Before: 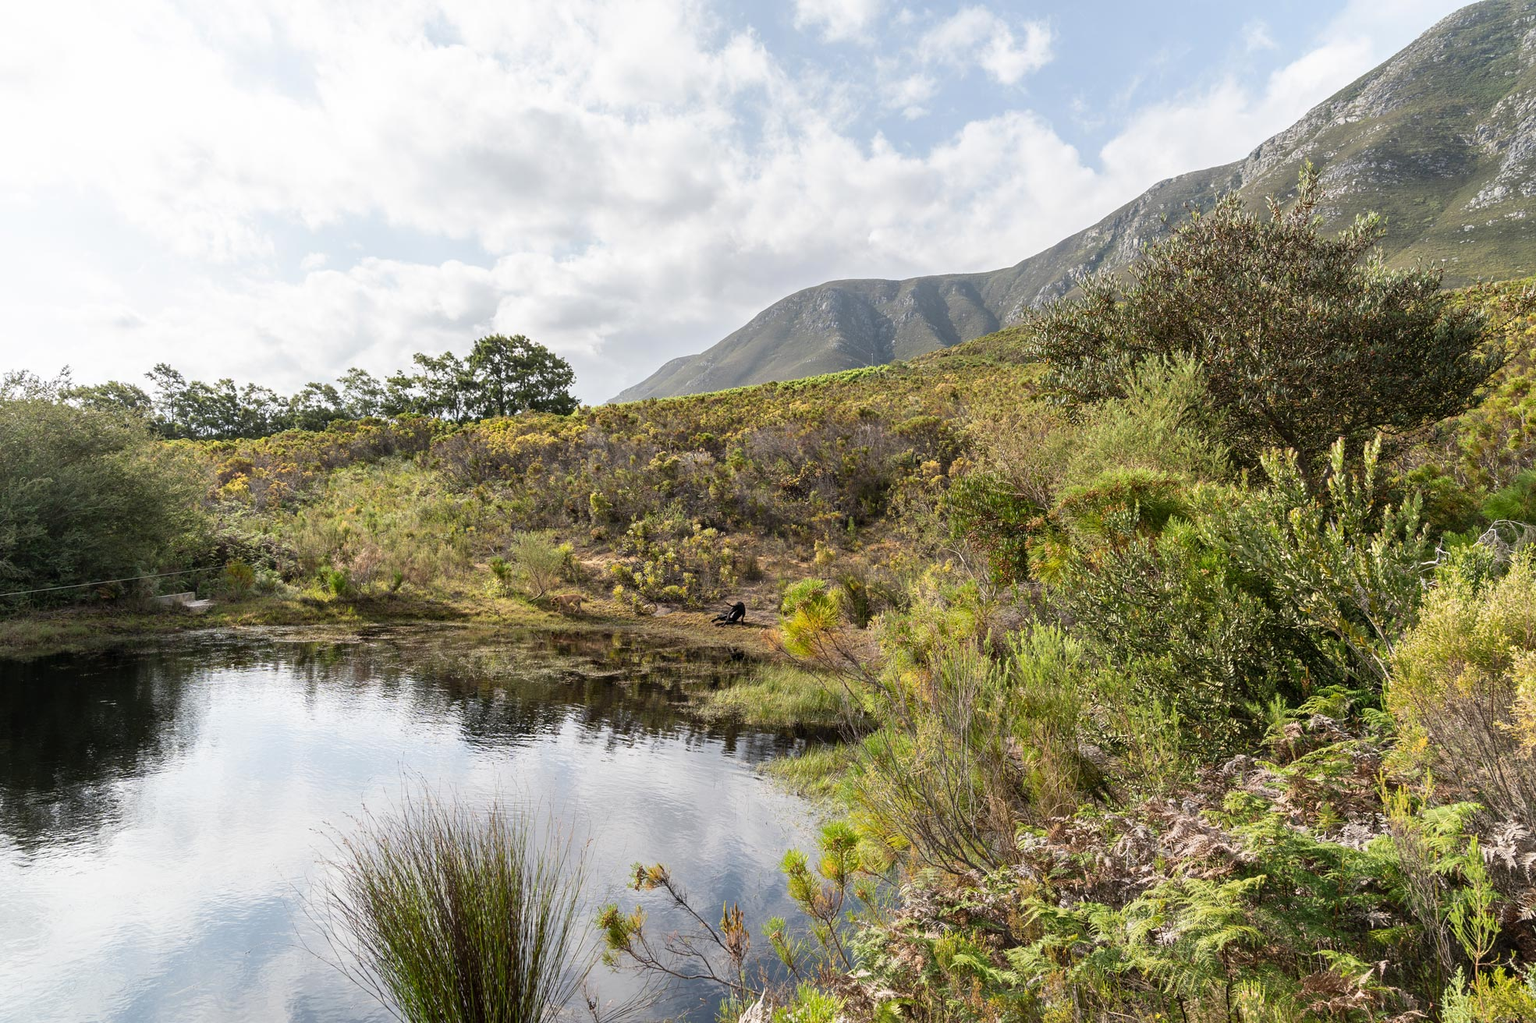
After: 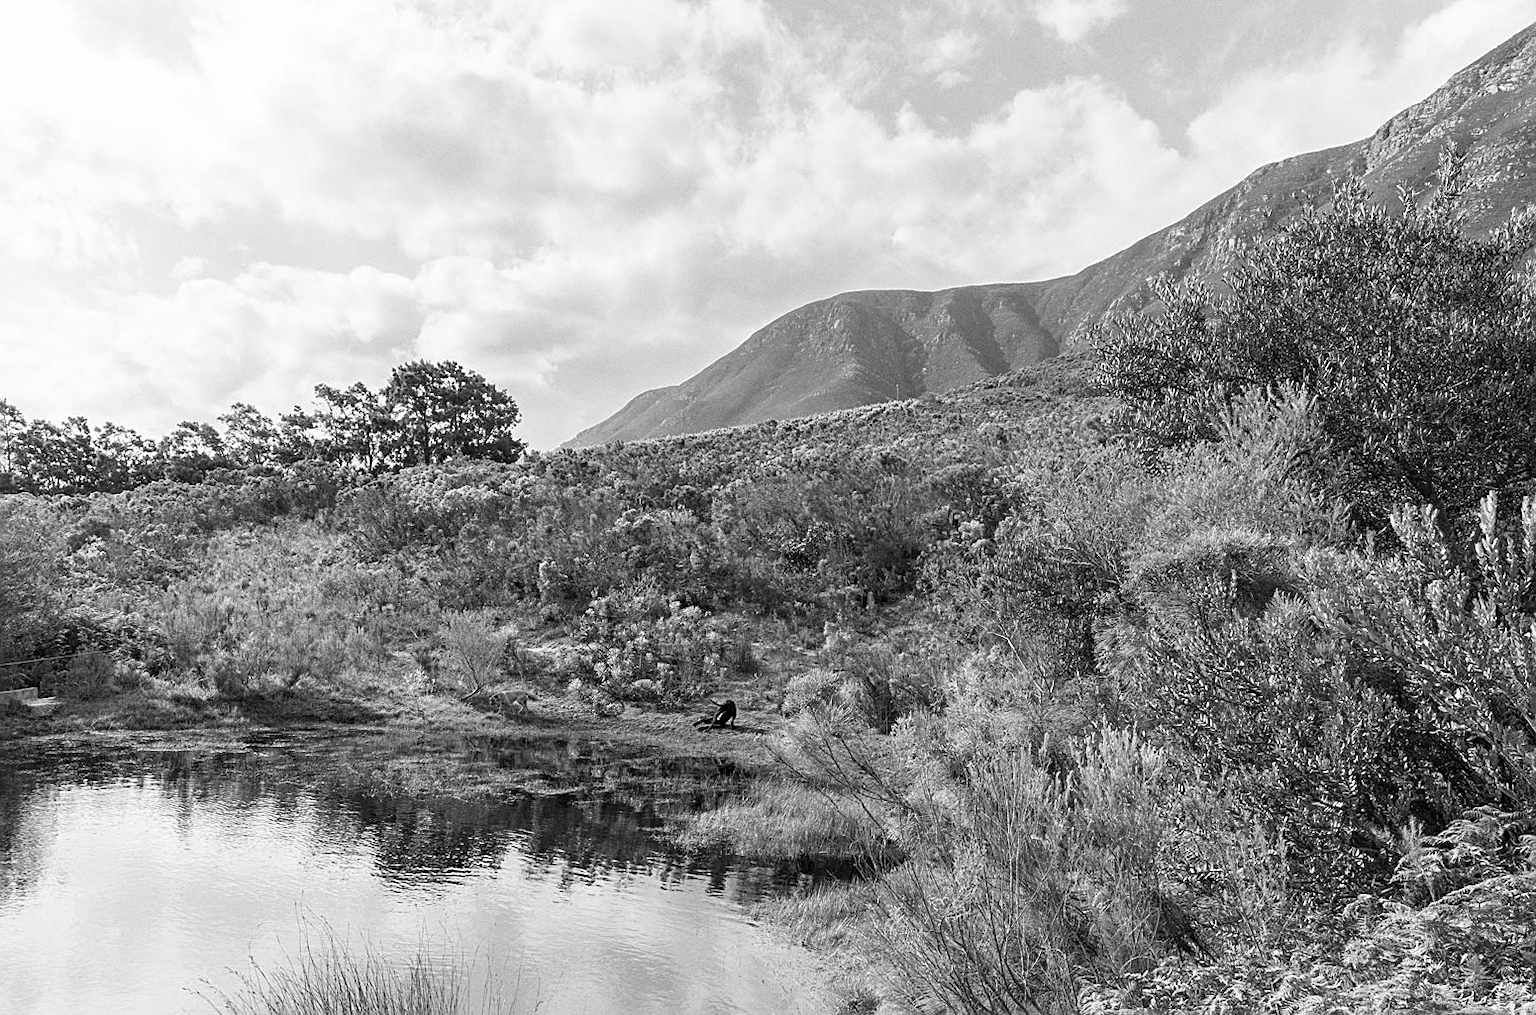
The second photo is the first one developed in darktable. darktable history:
grain: coarseness 0.09 ISO
sharpen: on, module defaults
monochrome: on, module defaults
crop and rotate: left 10.77%, top 5.1%, right 10.41%, bottom 16.76%
